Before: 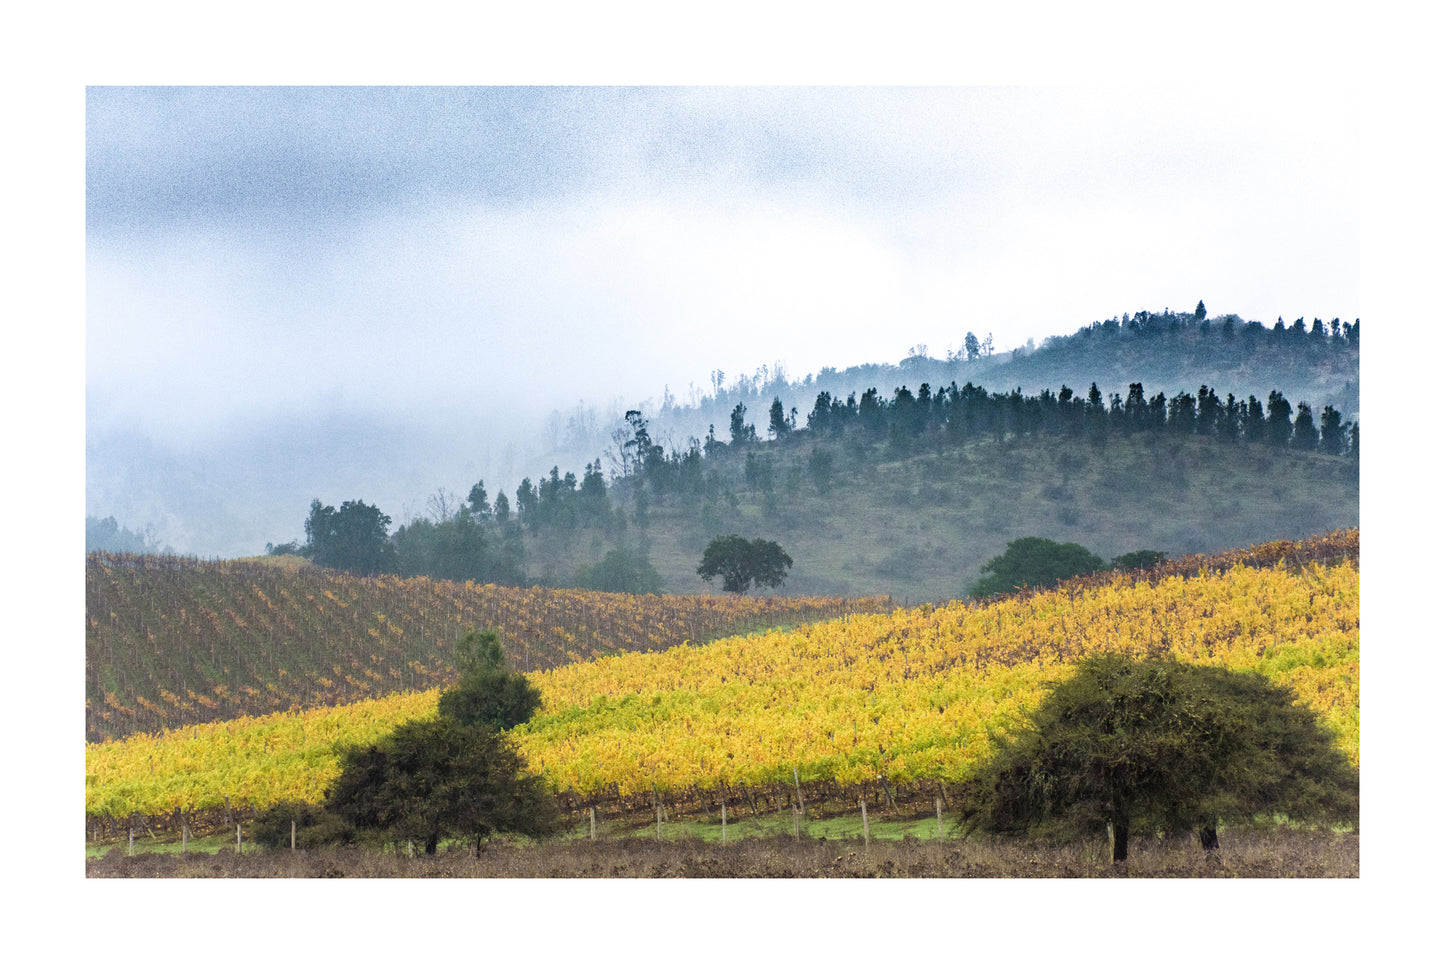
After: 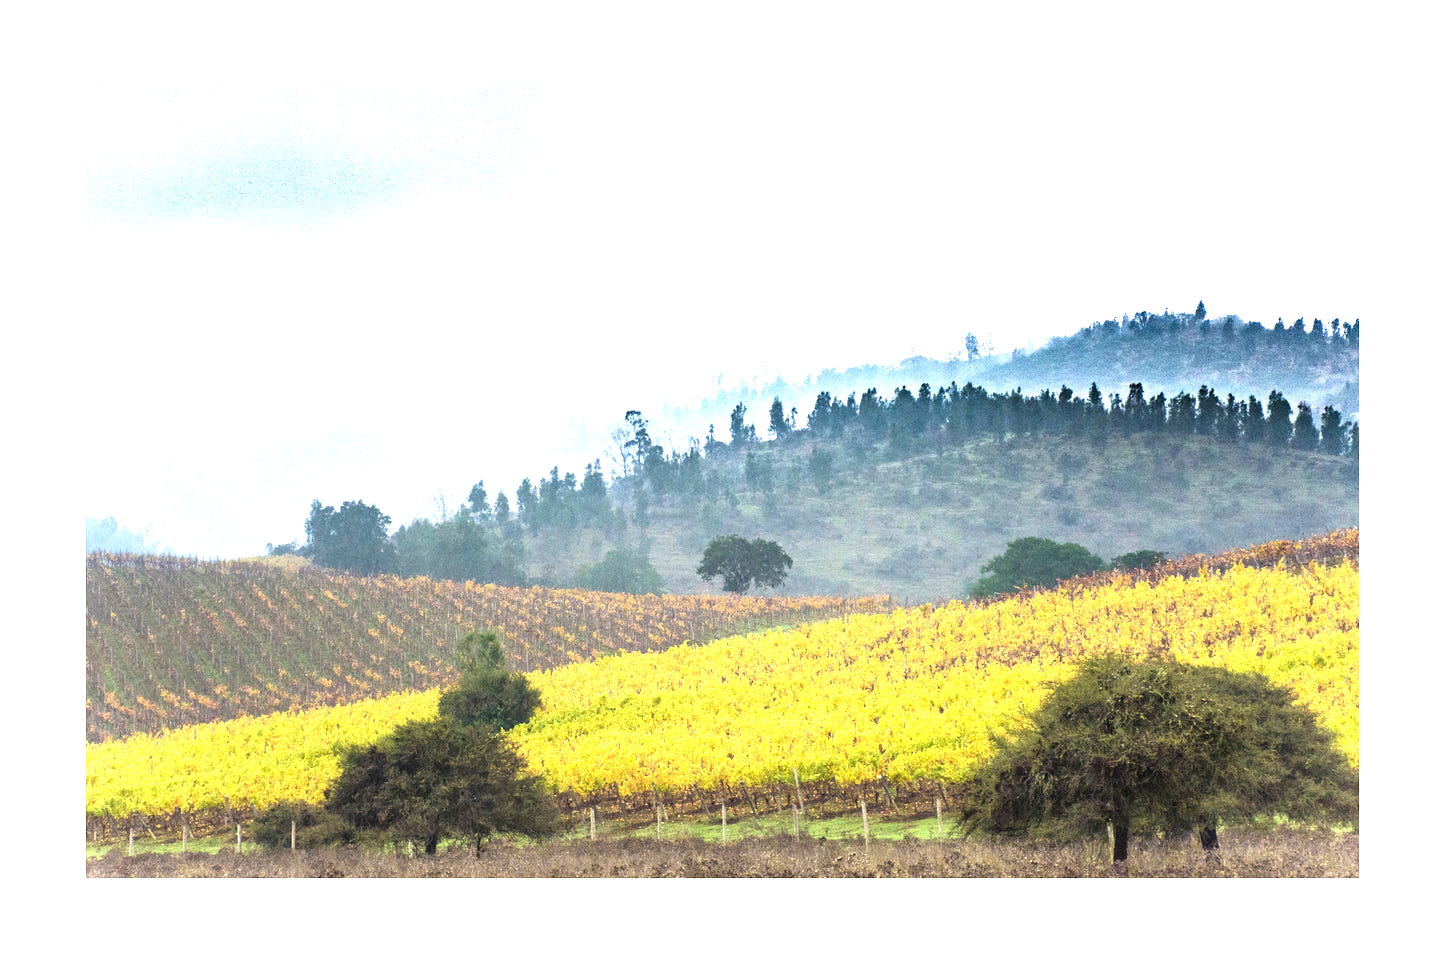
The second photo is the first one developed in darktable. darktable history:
crop: left 0.026%
exposure: black level correction 0, exposure 1.125 EV, compensate highlight preservation false
